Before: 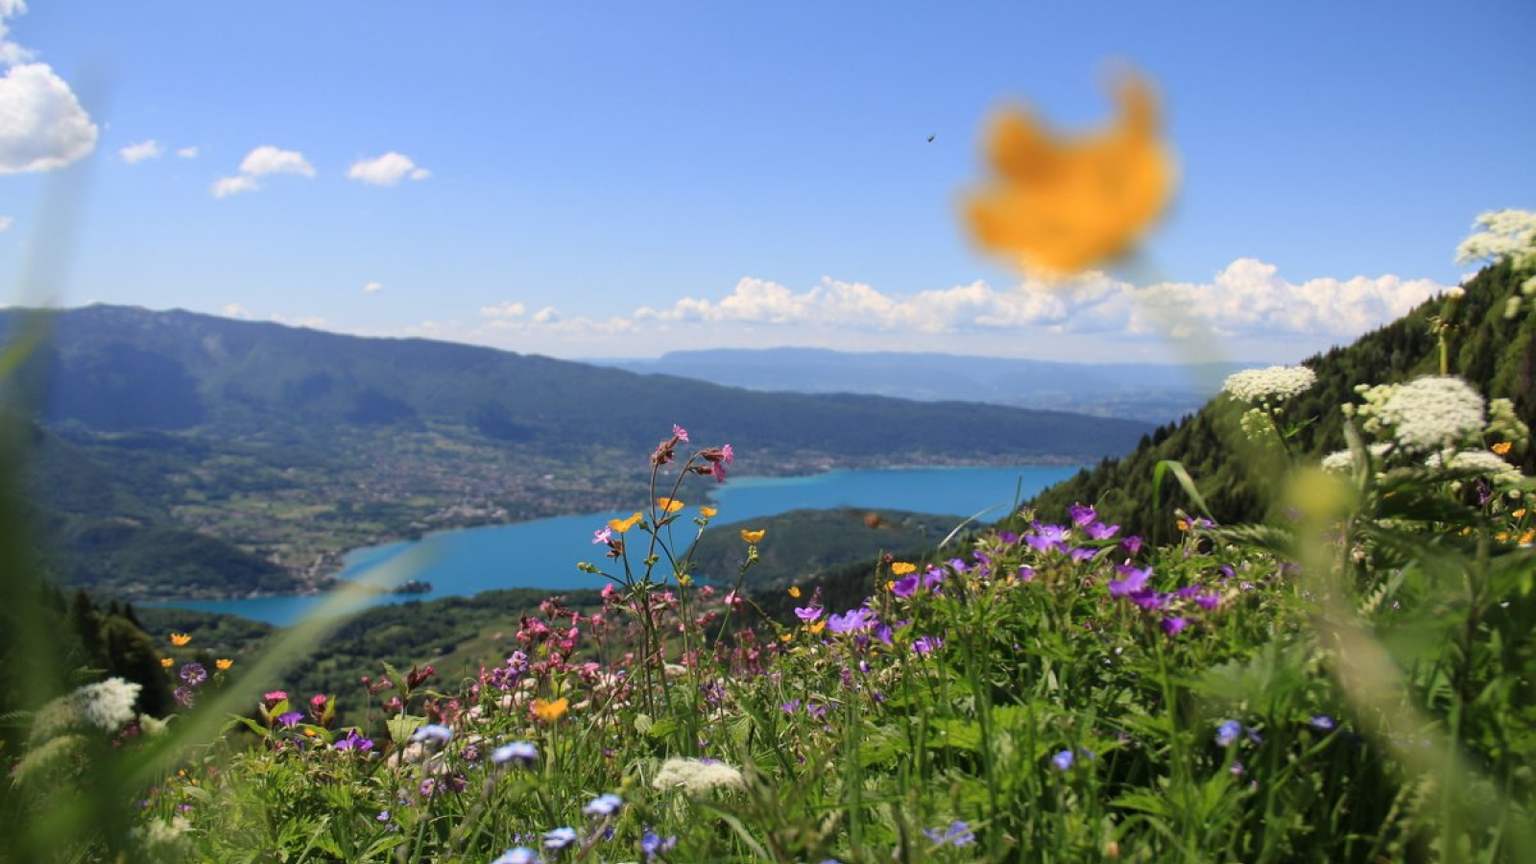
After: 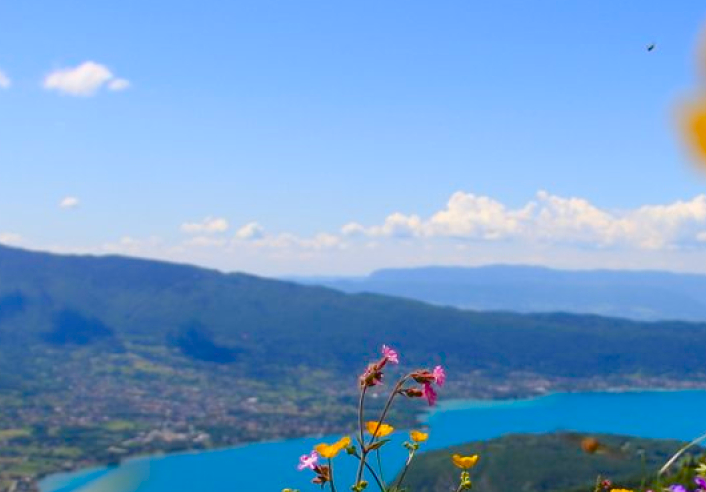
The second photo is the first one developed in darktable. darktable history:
color balance rgb: linear chroma grading › global chroma 19.751%, perceptual saturation grading › global saturation 27.567%, perceptual saturation grading › highlights -25.242%, perceptual saturation grading › shadows 24.247%, global vibrance 12.788%
crop: left 19.947%, top 10.789%, right 35.873%, bottom 34.537%
